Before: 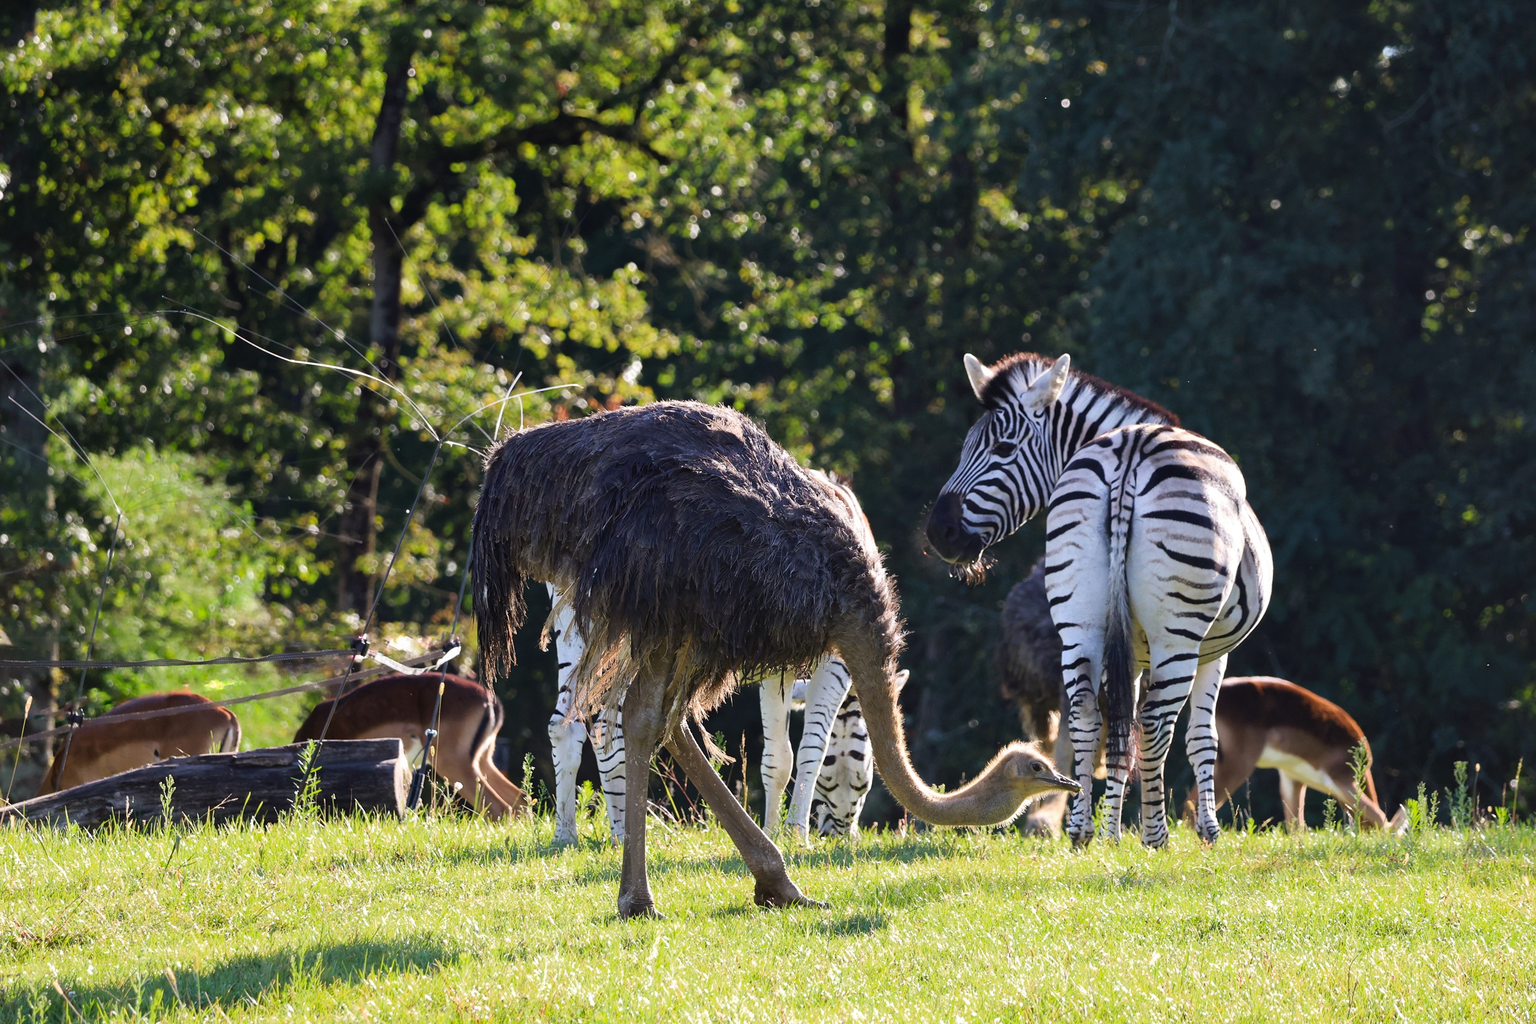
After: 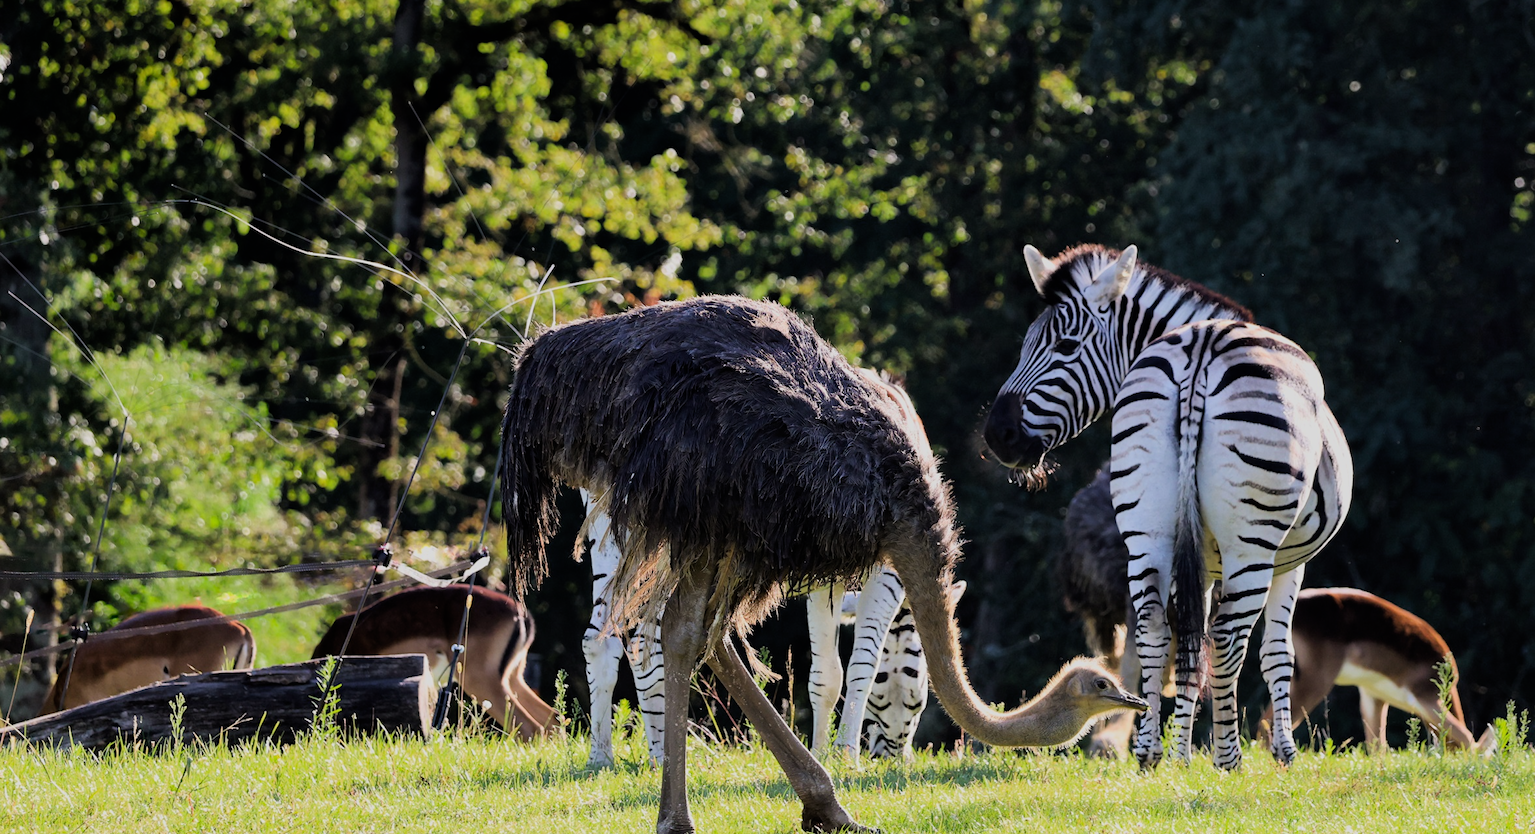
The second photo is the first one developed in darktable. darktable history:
crop and rotate: angle 0.041°, top 12.004%, right 5.796%, bottom 11.202%
filmic rgb: middle gray luminance 29.01%, black relative exposure -10.31 EV, white relative exposure 5.47 EV, target black luminance 0%, hardness 3.92, latitude 2.45%, contrast 1.119, highlights saturation mix 4.18%, shadows ↔ highlights balance 15.92%, color science v6 (2022)
